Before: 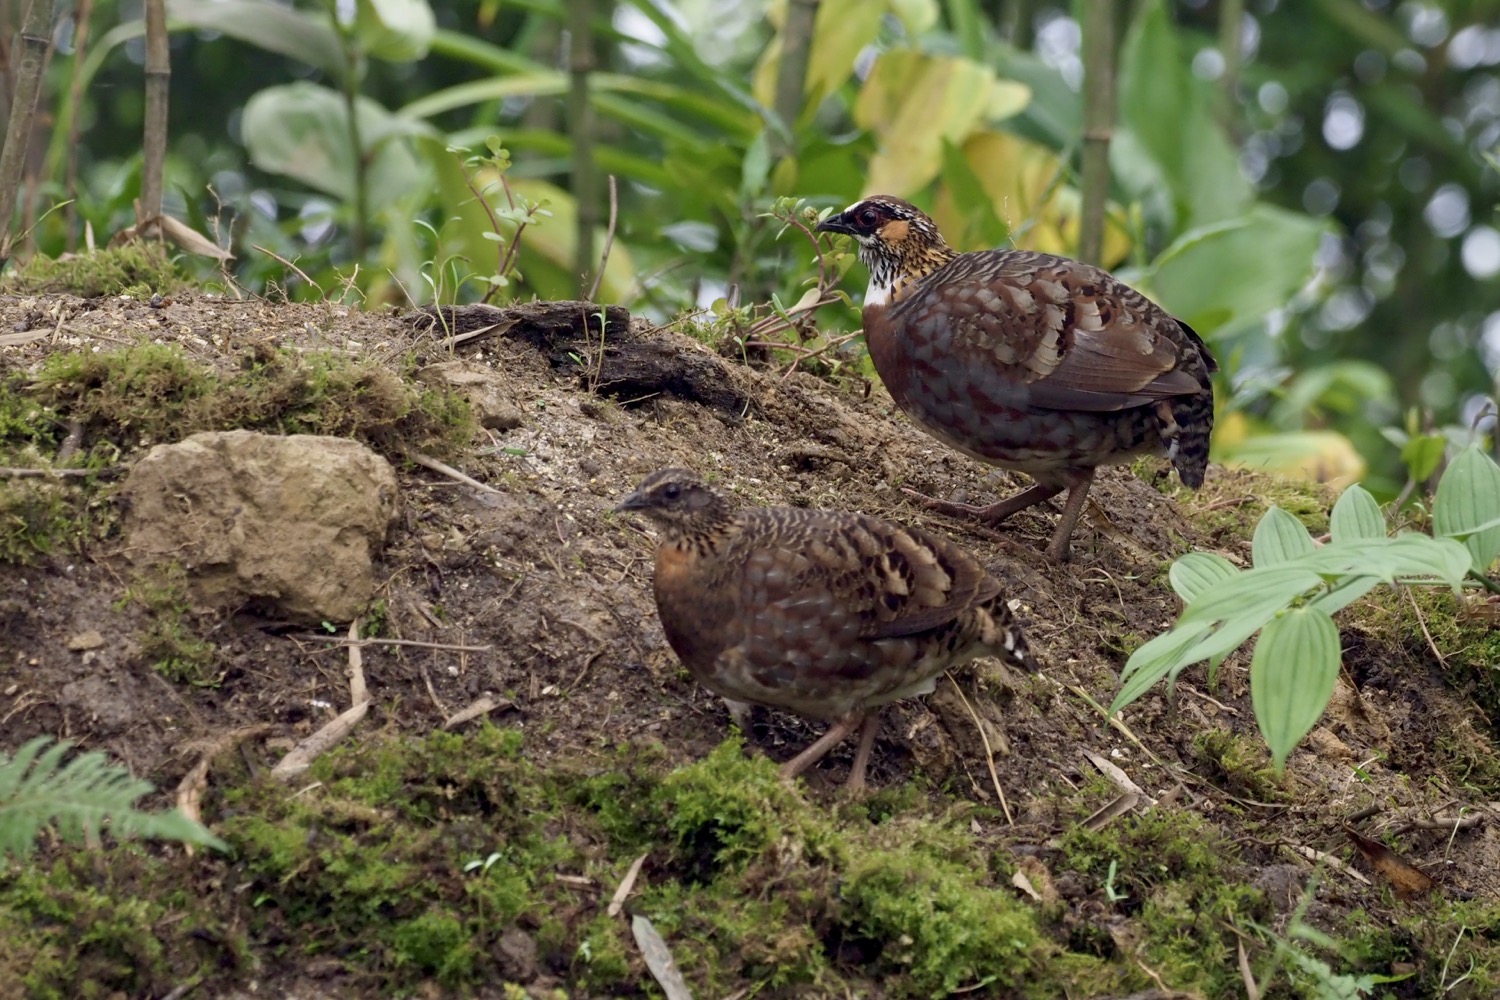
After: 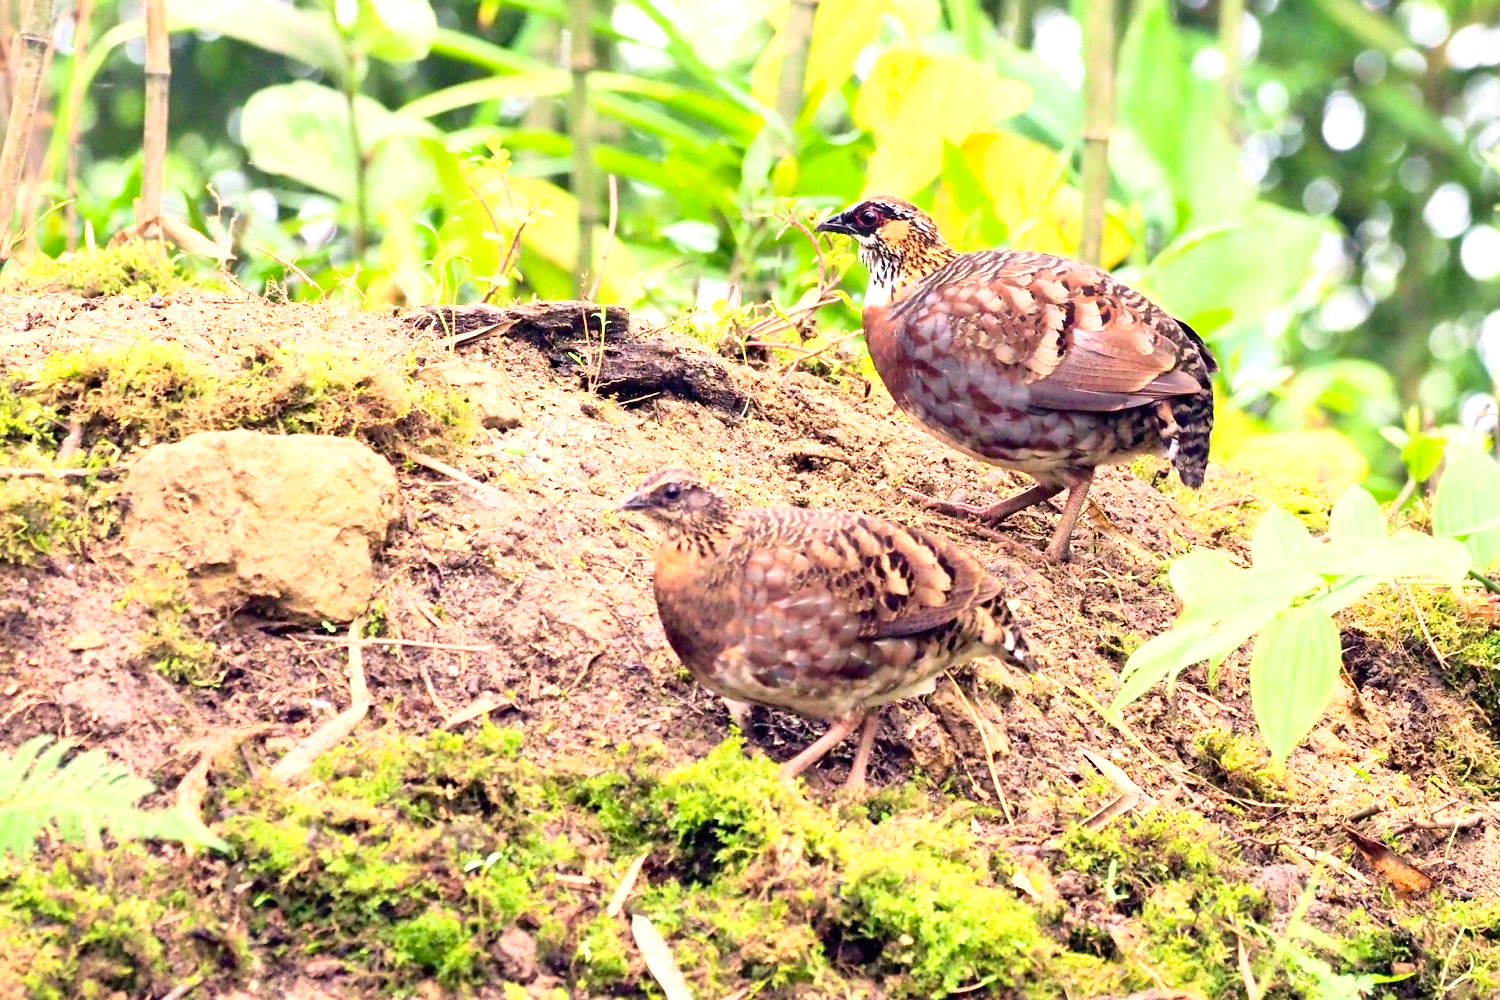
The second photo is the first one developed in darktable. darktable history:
shadows and highlights: shadows 32, highlights -32, soften with gaussian
base curve: curves: ch0 [(0, 0) (0.028, 0.03) (0.121, 0.232) (0.46, 0.748) (0.859, 0.968) (1, 1)]
exposure: black level correction 0, exposure 1.9 EV, compensate highlight preservation false
color correction: highlights a* 7.34, highlights b* 4.37
